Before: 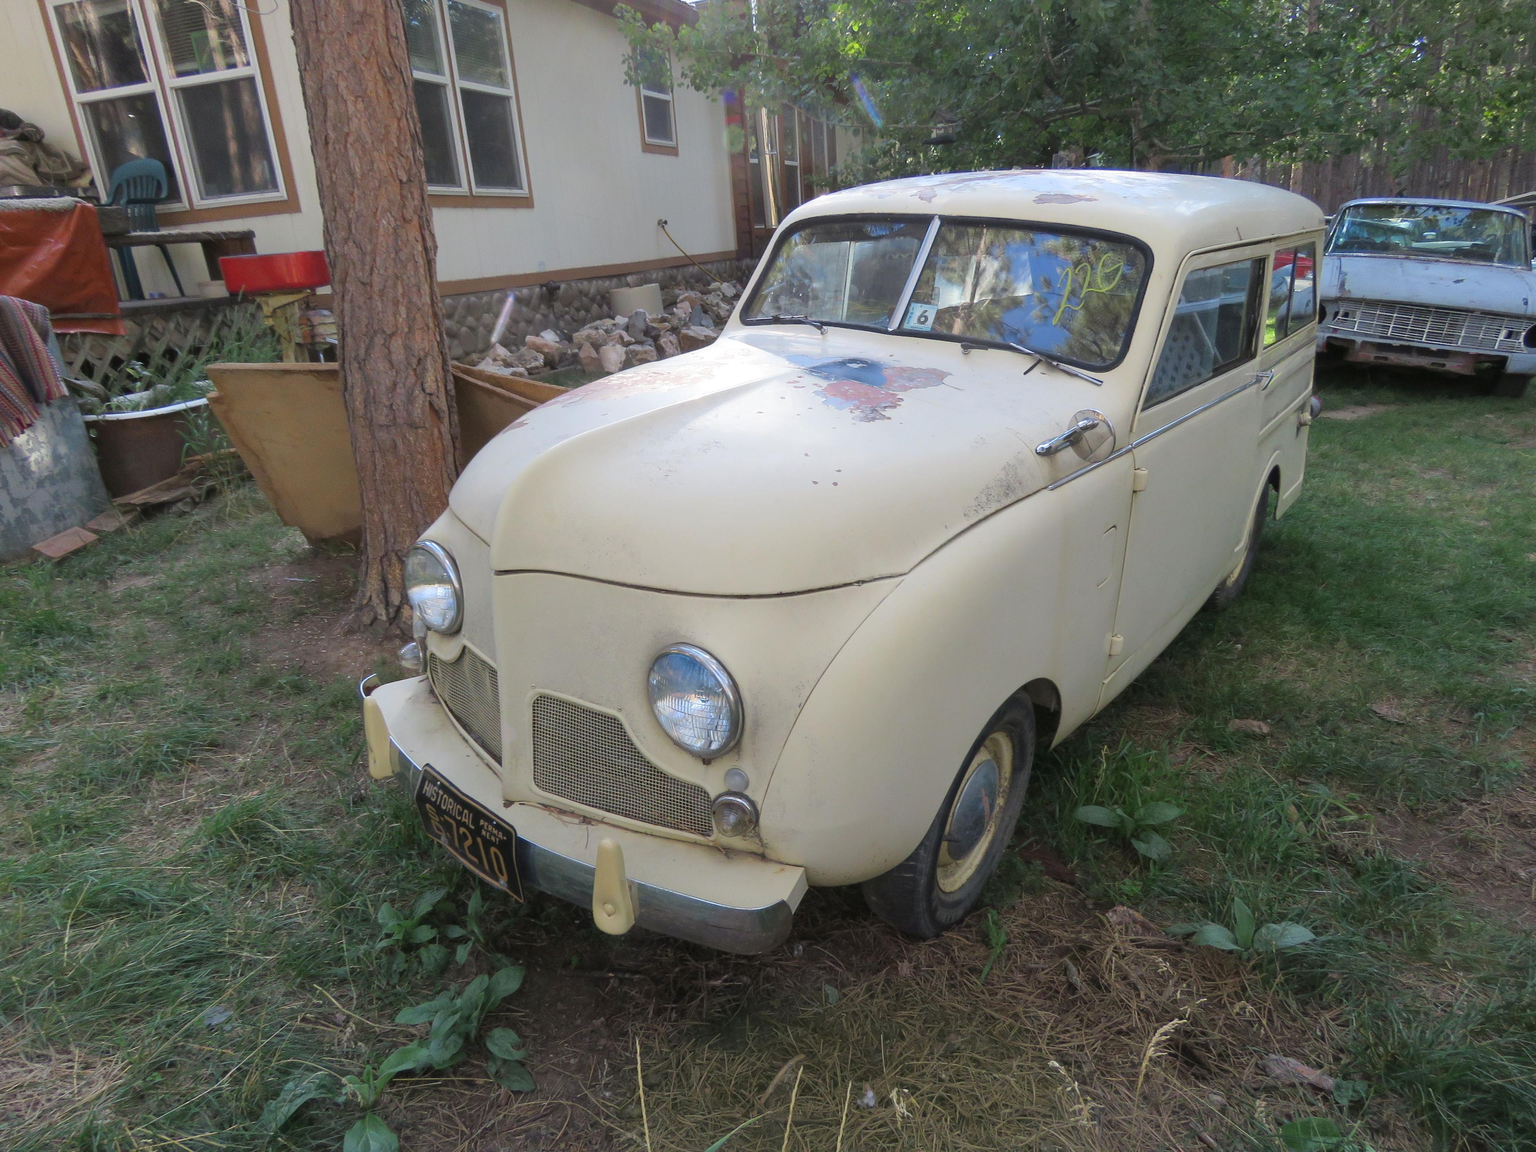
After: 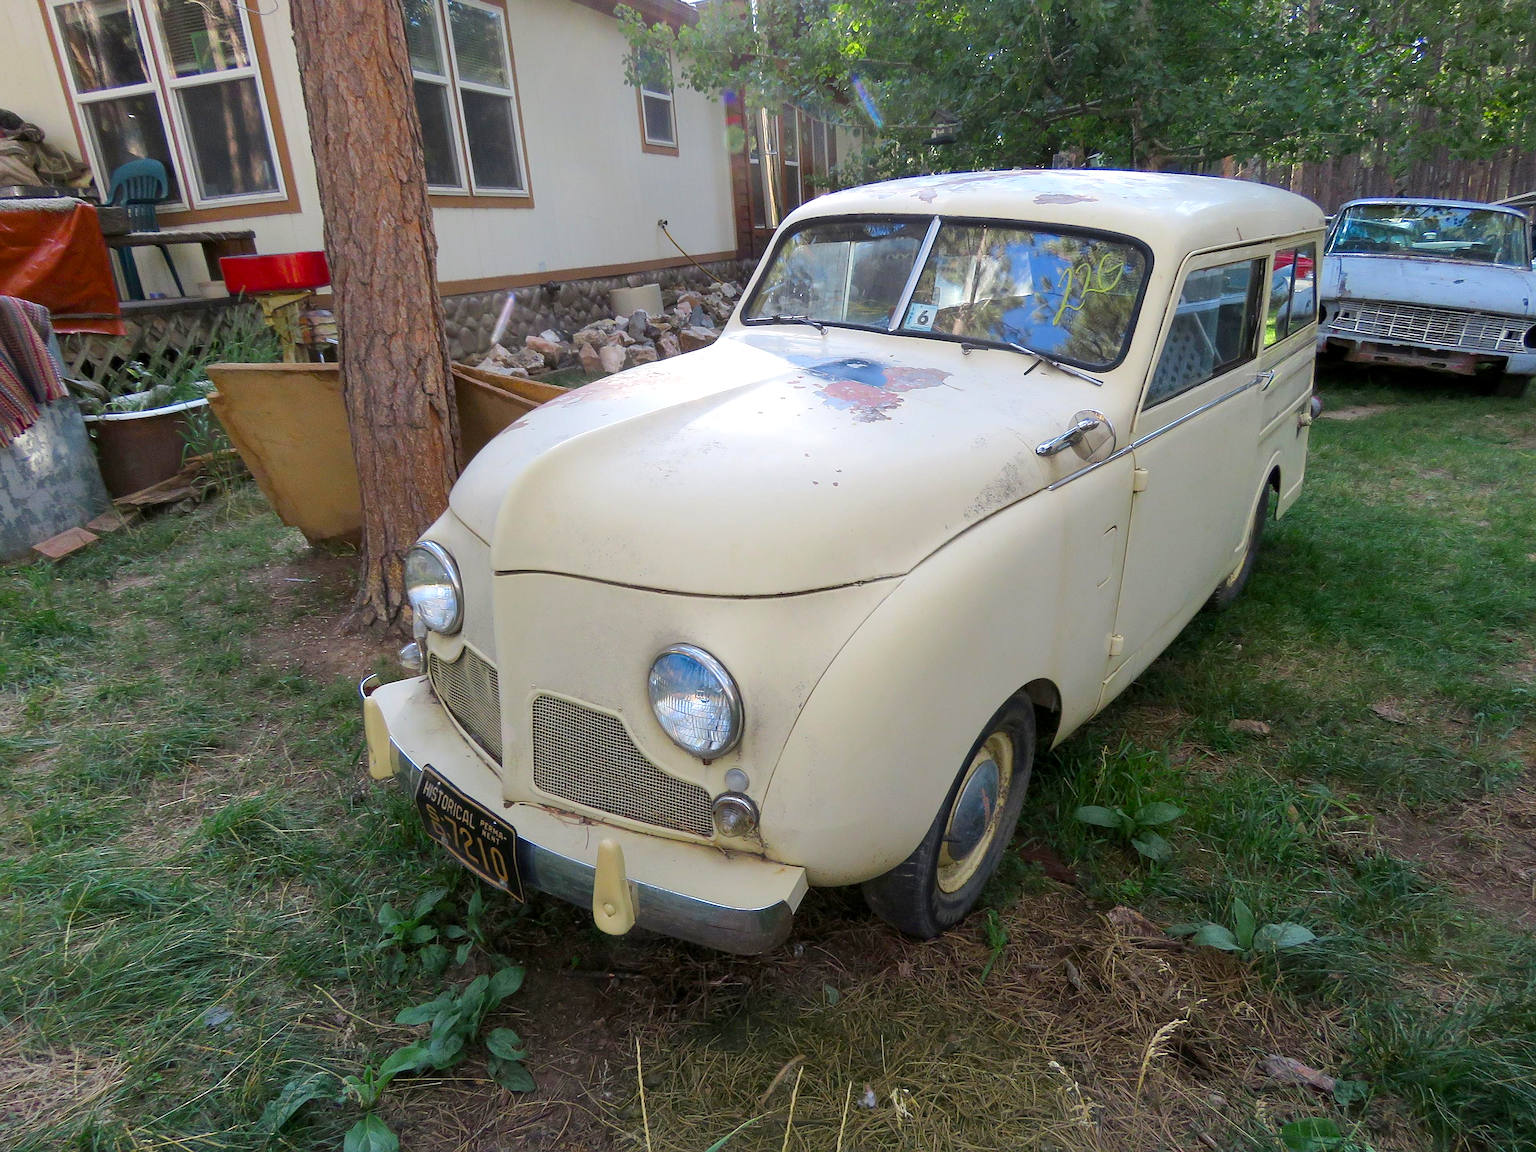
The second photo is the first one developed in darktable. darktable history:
color balance rgb: global offset › luminance -0.51%, perceptual saturation grading › global saturation 27.53%, perceptual saturation grading › highlights -25%, perceptual saturation grading › shadows 25%, perceptual brilliance grading › highlights 6.62%, perceptual brilliance grading › mid-tones 17.07%, perceptual brilliance grading › shadows -5.23%
sharpen: on, module defaults
